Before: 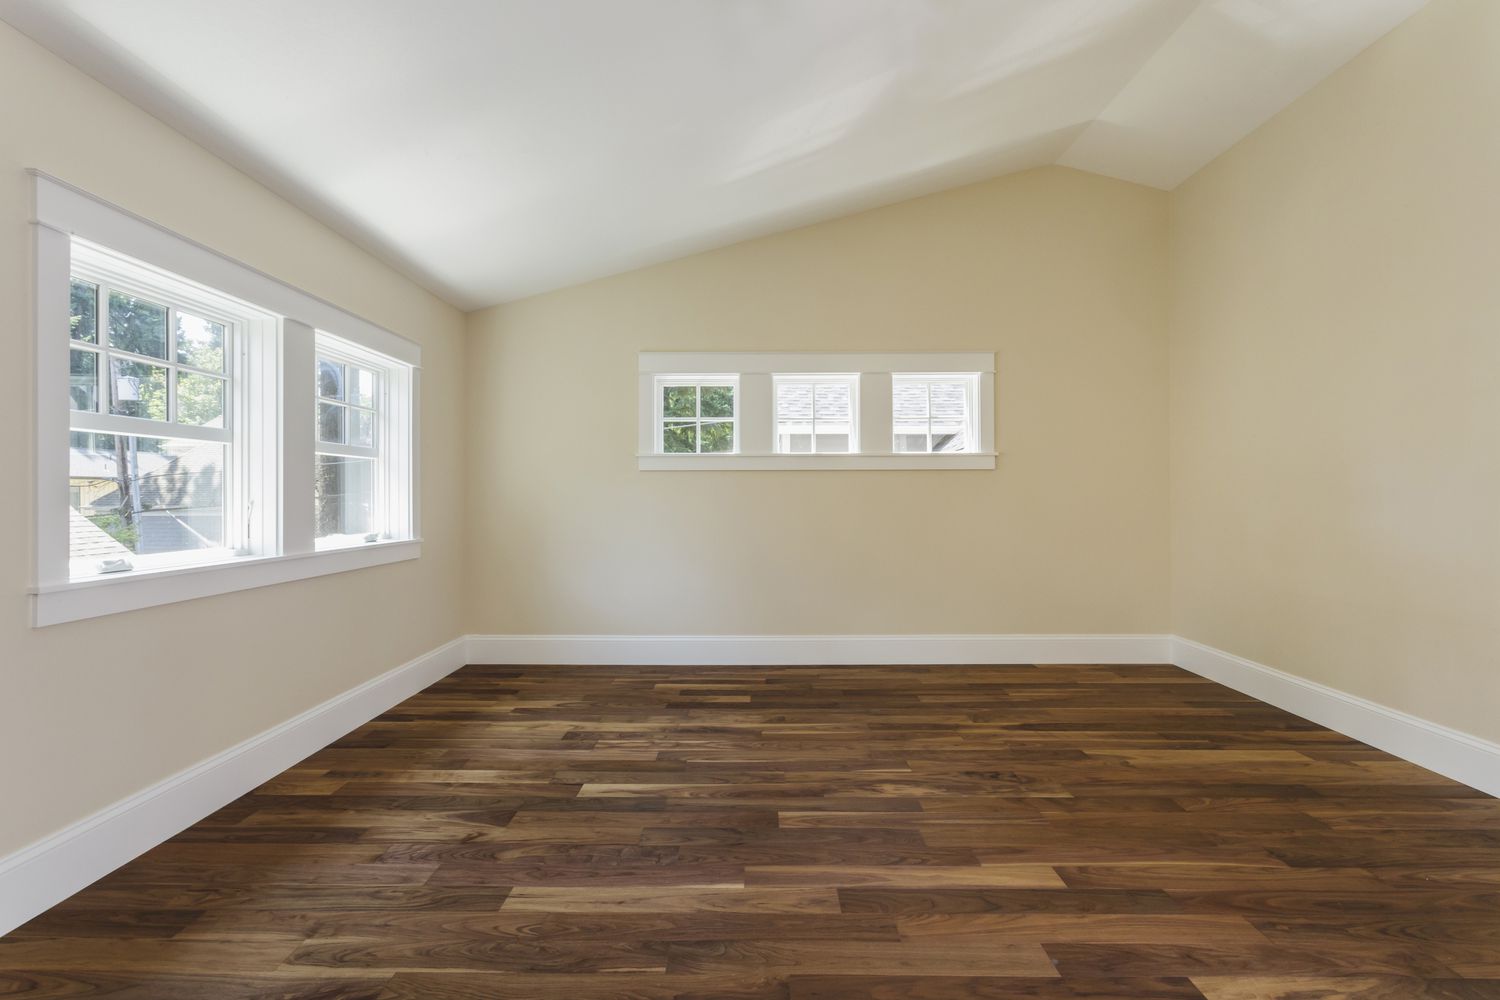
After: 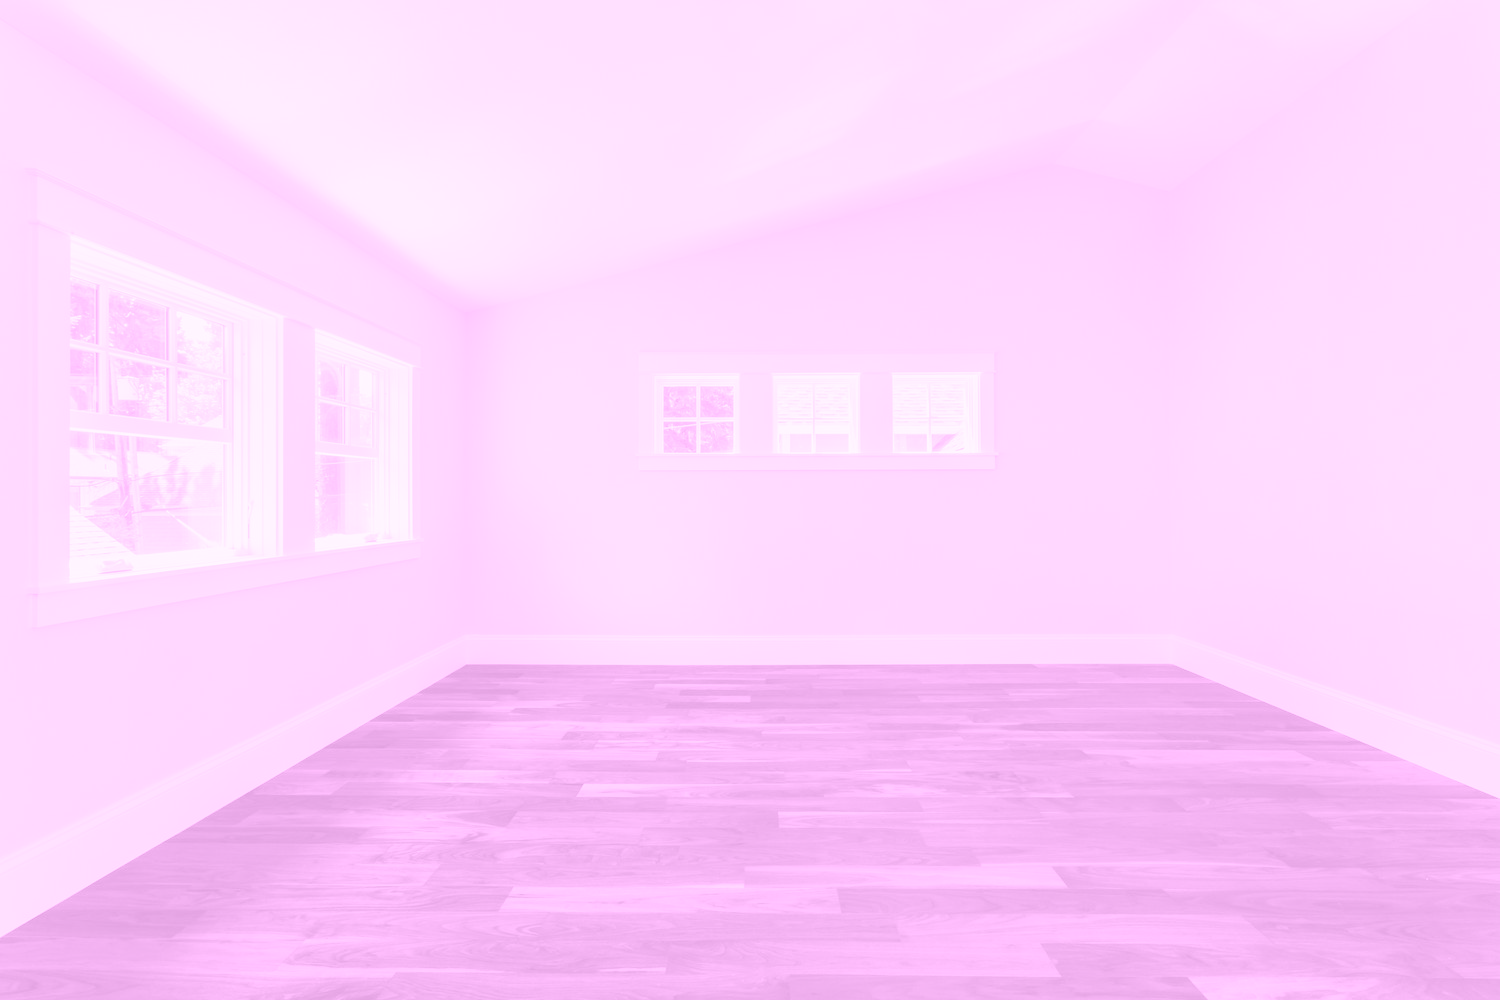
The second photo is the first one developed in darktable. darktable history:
colorize: hue 331.2°, saturation 75%, source mix 30.28%, lightness 70.52%, version 1
exposure: exposure 0.7 EV, compensate highlight preservation false
